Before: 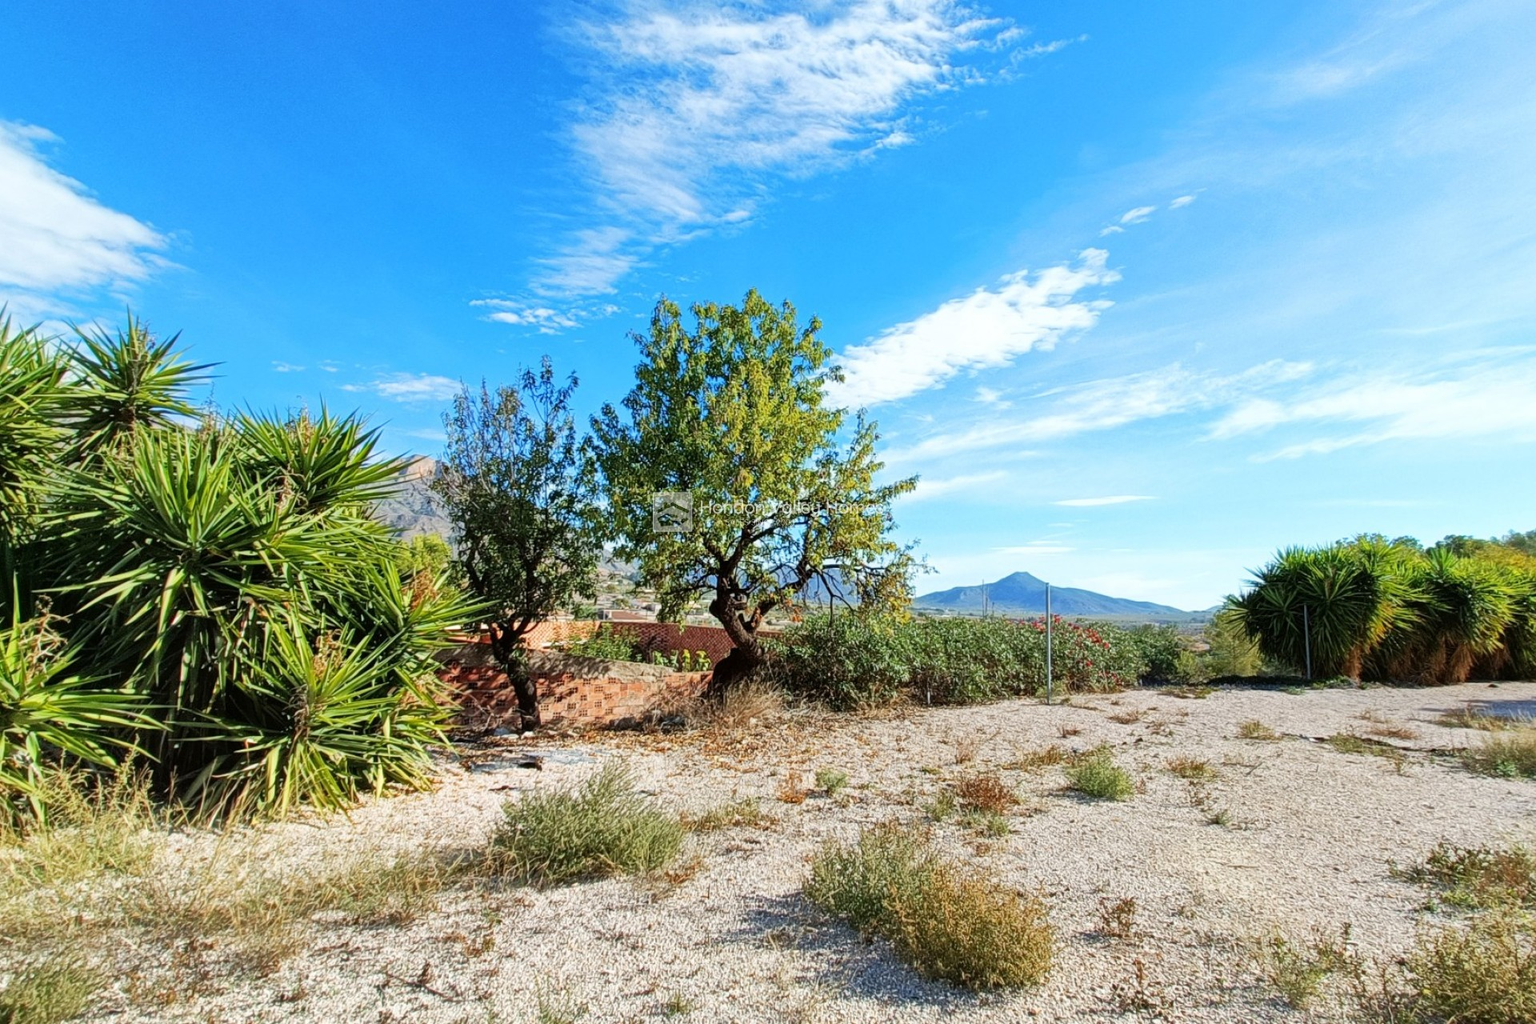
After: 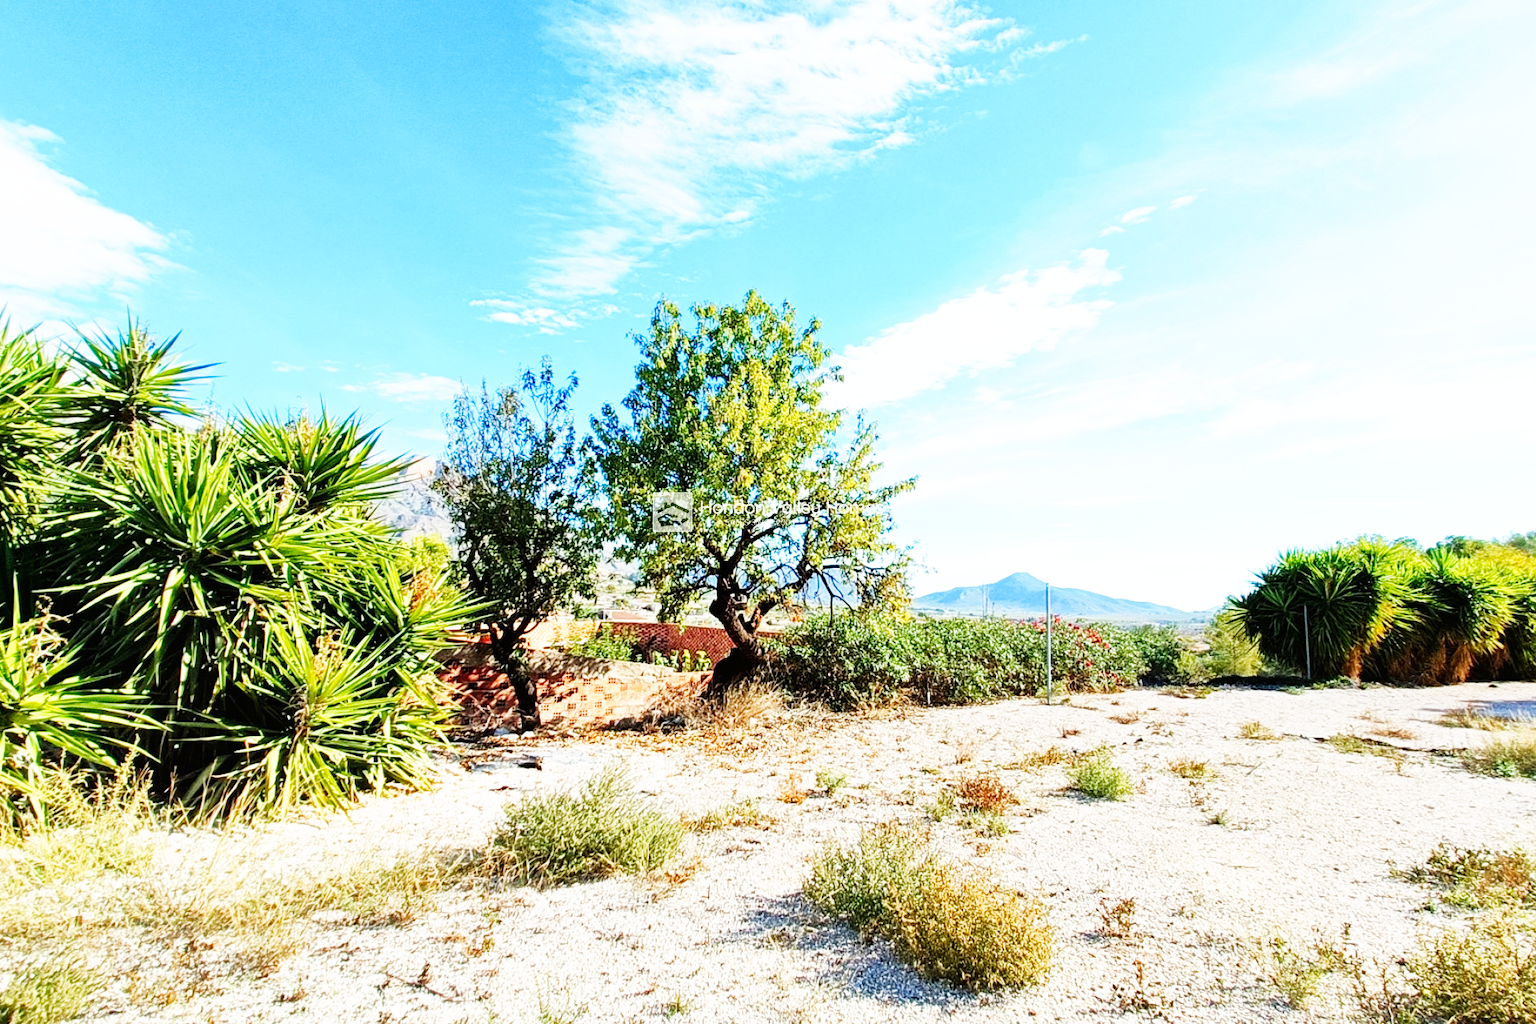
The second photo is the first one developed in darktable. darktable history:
exposure: compensate highlight preservation false
base curve: curves: ch0 [(0, 0) (0.007, 0.004) (0.027, 0.03) (0.046, 0.07) (0.207, 0.54) (0.442, 0.872) (0.673, 0.972) (1, 1)], preserve colors none
